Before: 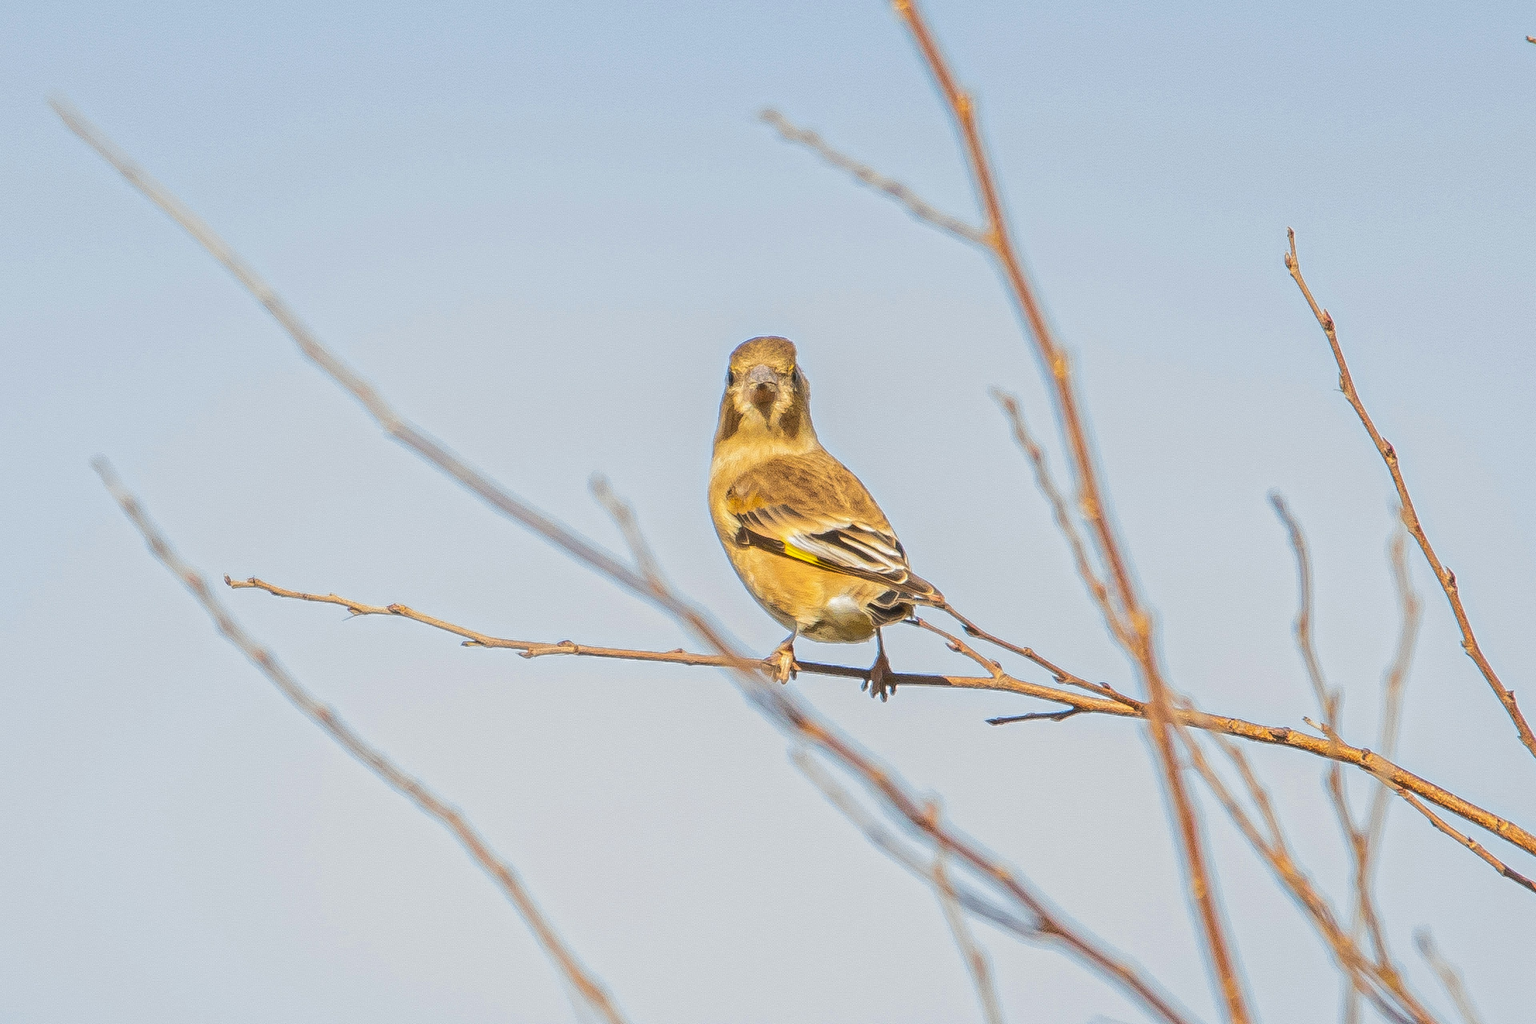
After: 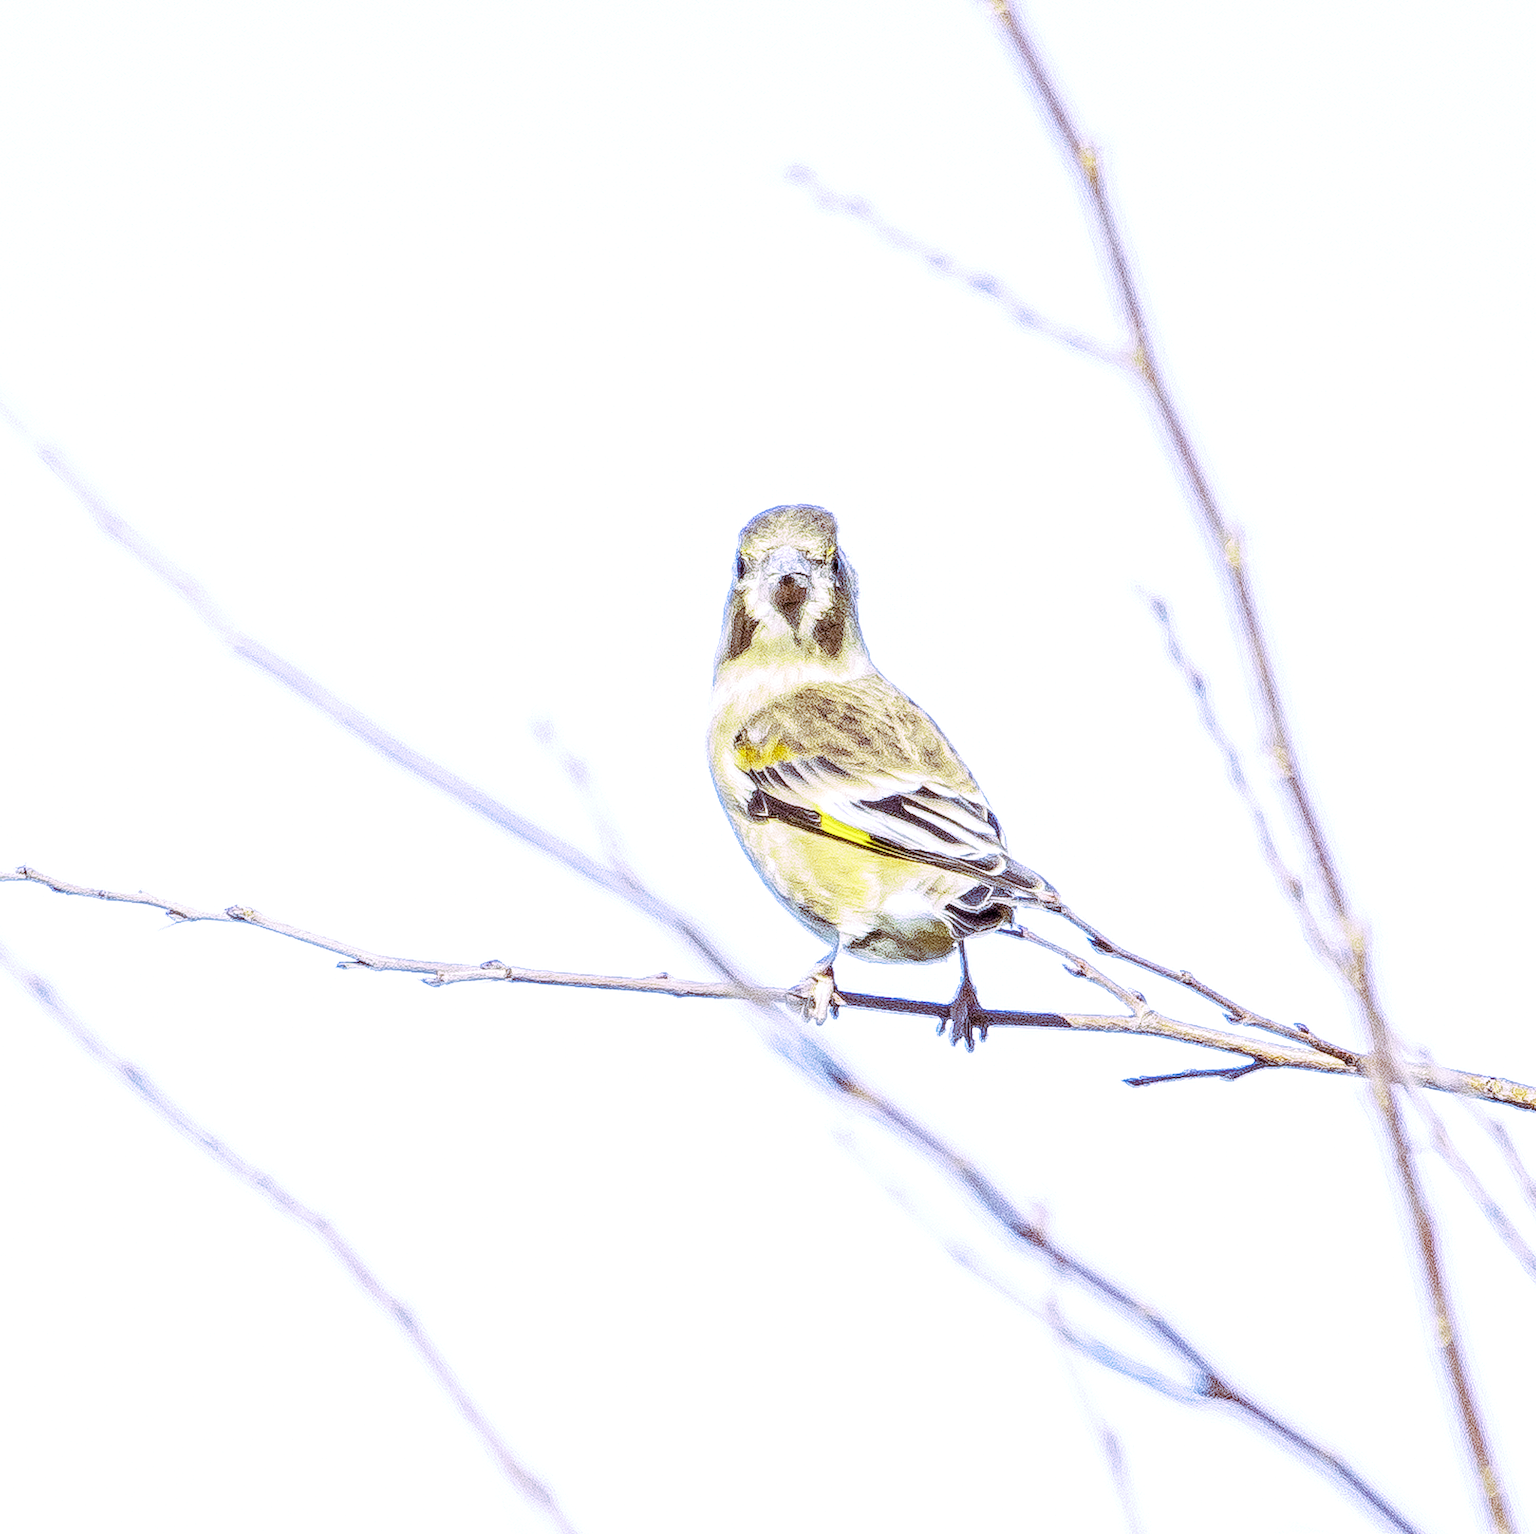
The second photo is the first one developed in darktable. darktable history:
split-toning: highlights › hue 298.8°, highlights › saturation 0.73, compress 41.76%
exposure: black level correction 0, exposure 0.7 EV, compensate exposure bias true, compensate highlight preservation false
crop and rotate: left 15.446%, right 17.836%
local contrast: detail 160%
base curve: curves: ch0 [(0, 0) (0.028, 0.03) (0.121, 0.232) (0.46, 0.748) (0.859, 0.968) (1, 1)], preserve colors none
white balance: red 0.766, blue 1.537
